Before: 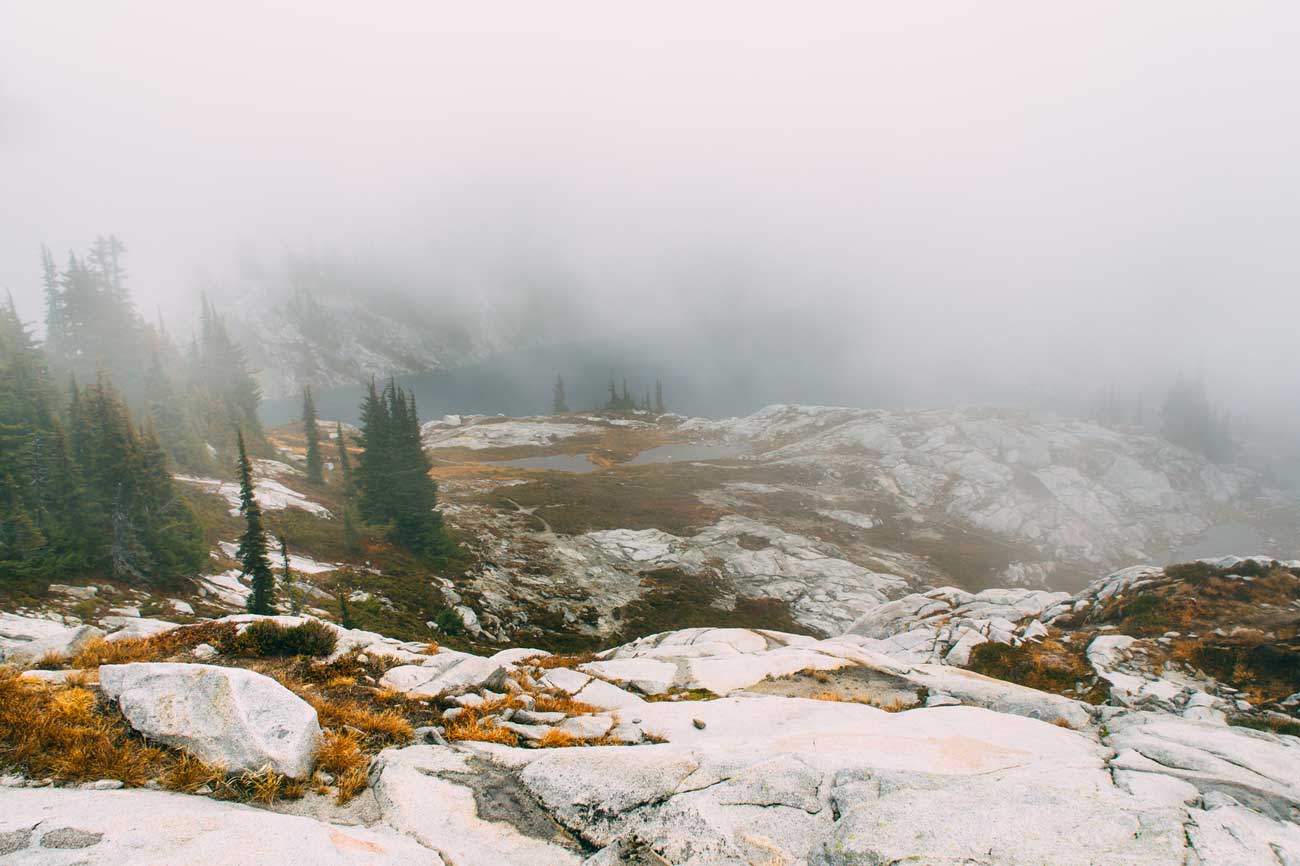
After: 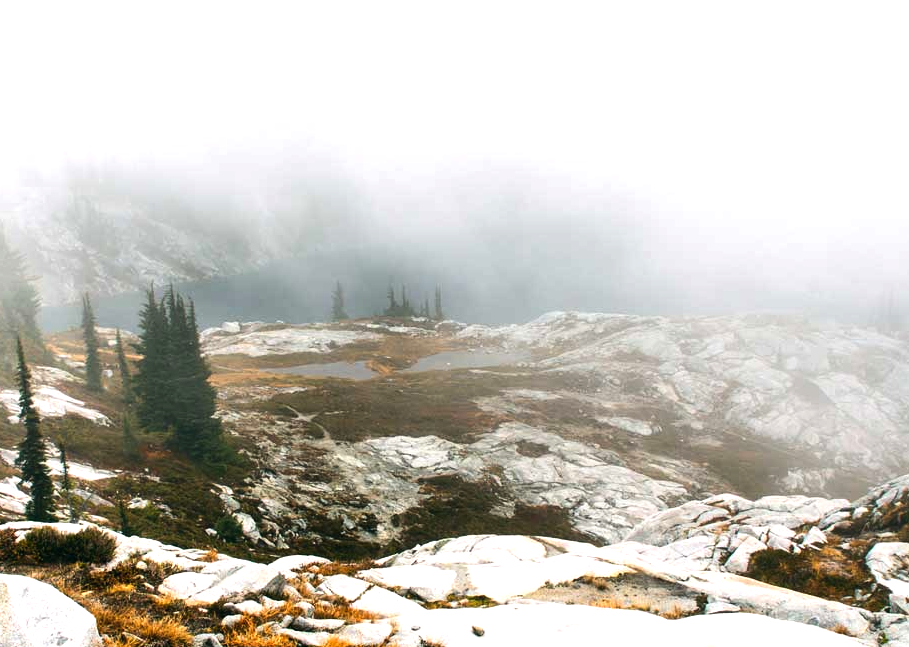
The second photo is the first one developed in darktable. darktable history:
tone equalizer: -8 EV -0.789 EV, -7 EV -0.733 EV, -6 EV -0.593 EV, -5 EV -0.366 EV, -3 EV 0.38 EV, -2 EV 0.6 EV, -1 EV 0.684 EV, +0 EV 0.742 EV, edges refinement/feathering 500, mask exposure compensation -1.57 EV, preserve details no
crop and rotate: left 17.026%, top 10.833%, right 12.979%, bottom 14.417%
